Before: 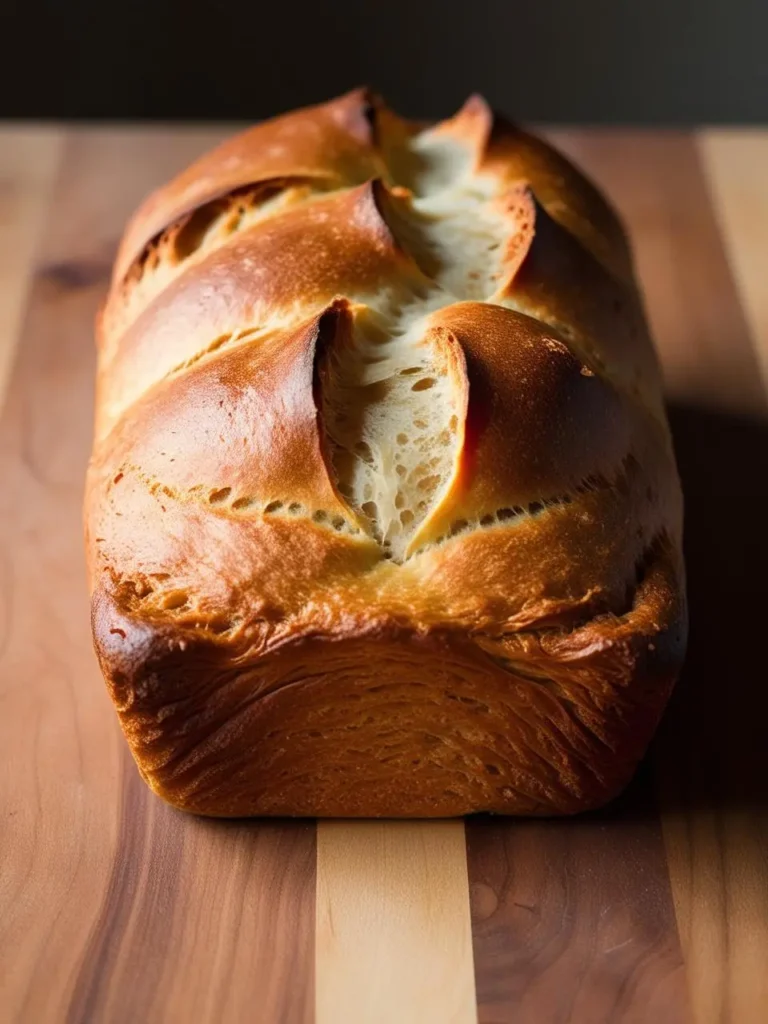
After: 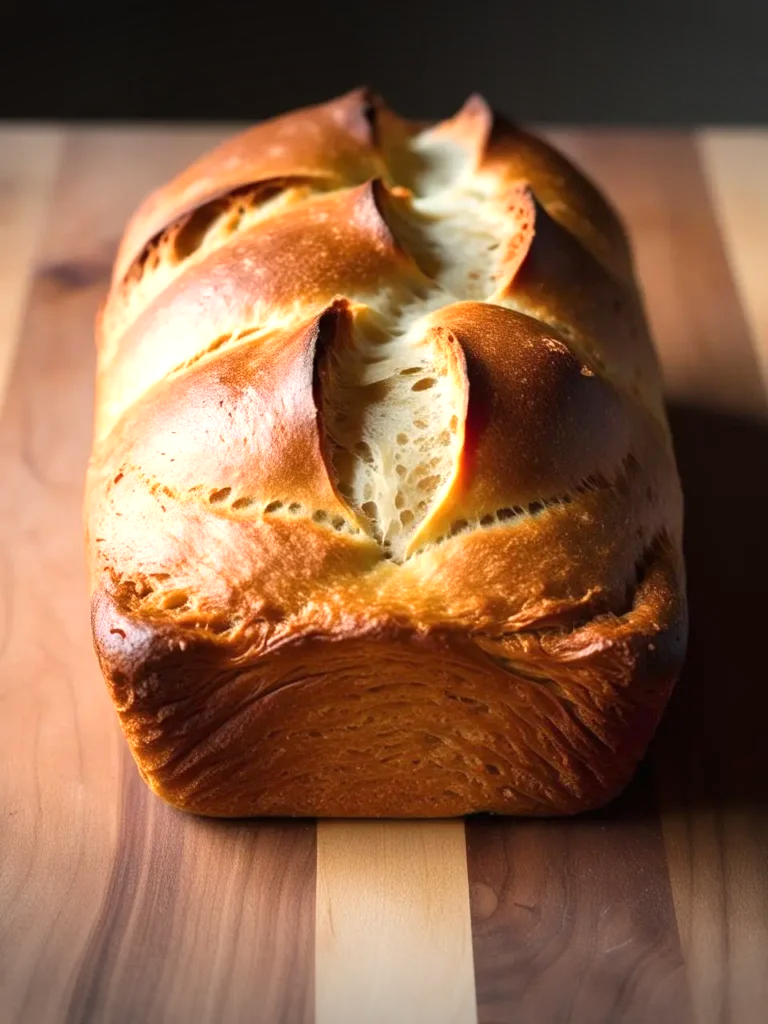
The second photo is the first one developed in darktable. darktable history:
vignetting: fall-off start 99.72%, width/height ratio 1.303
exposure: black level correction 0, exposure 0.499 EV, compensate highlight preservation false
